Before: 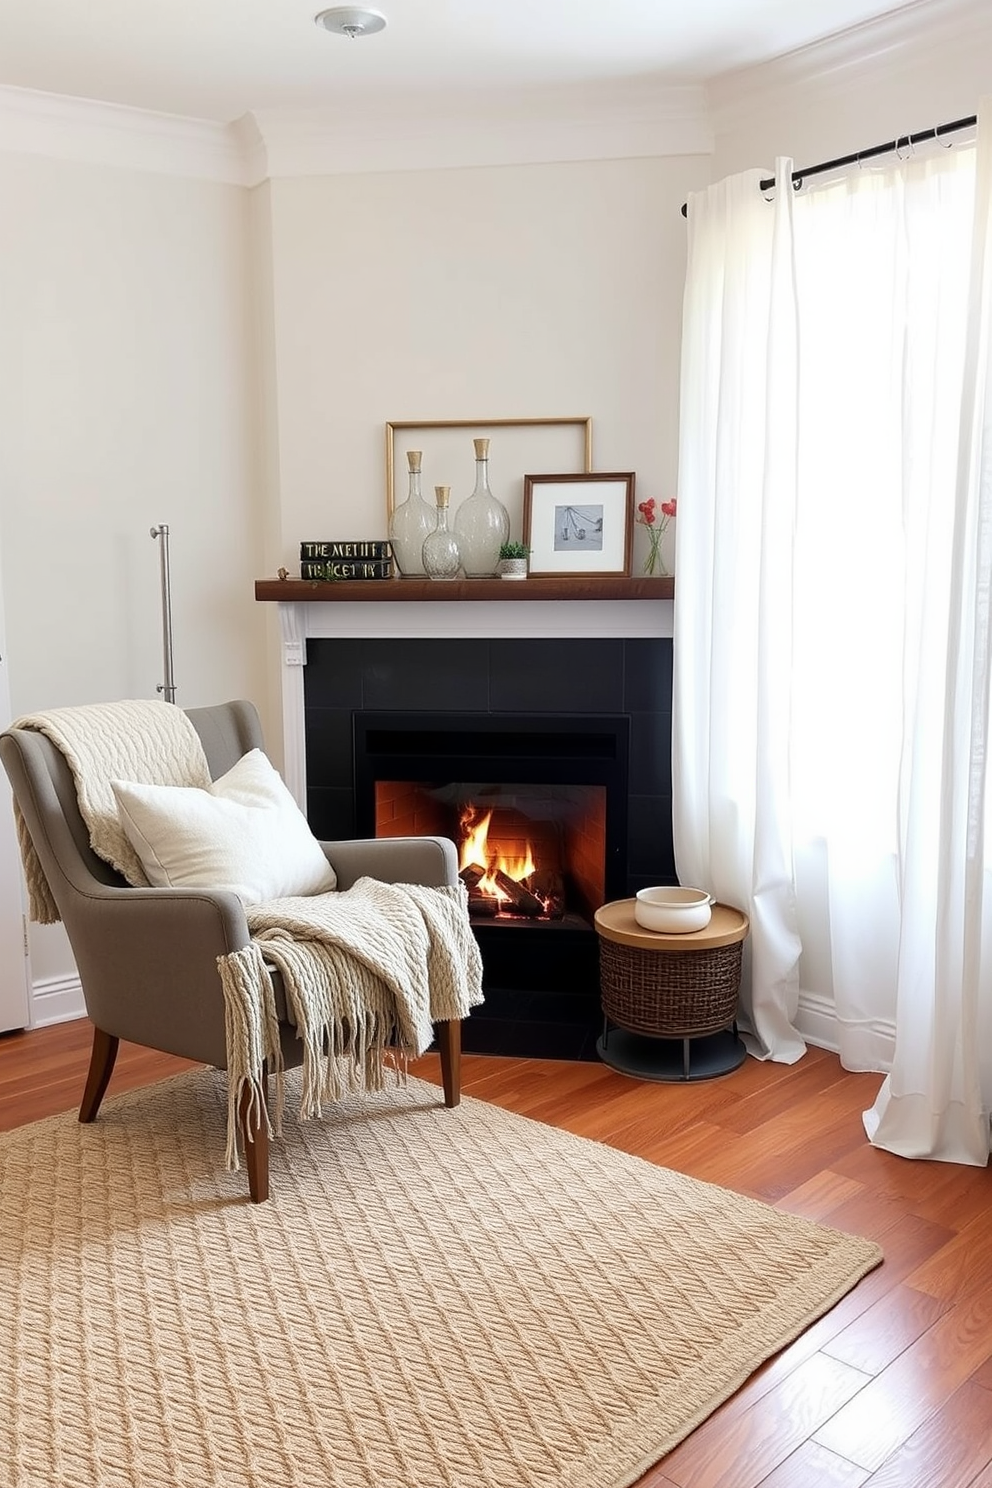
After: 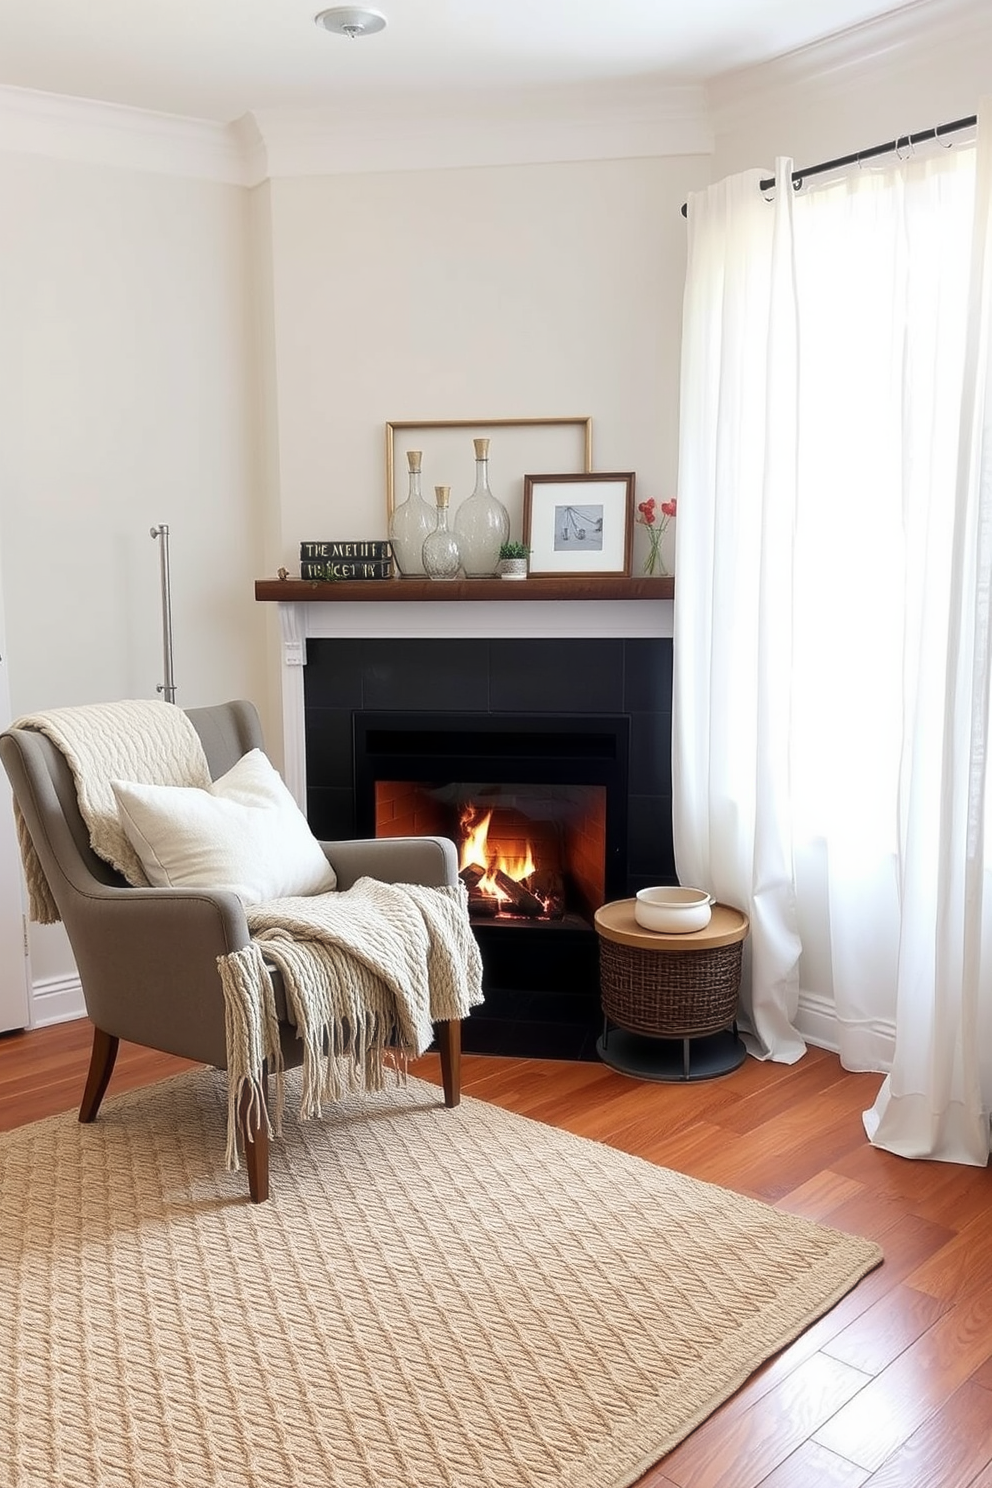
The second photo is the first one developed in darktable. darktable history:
haze removal: strength -0.045, compatibility mode true, adaptive false
